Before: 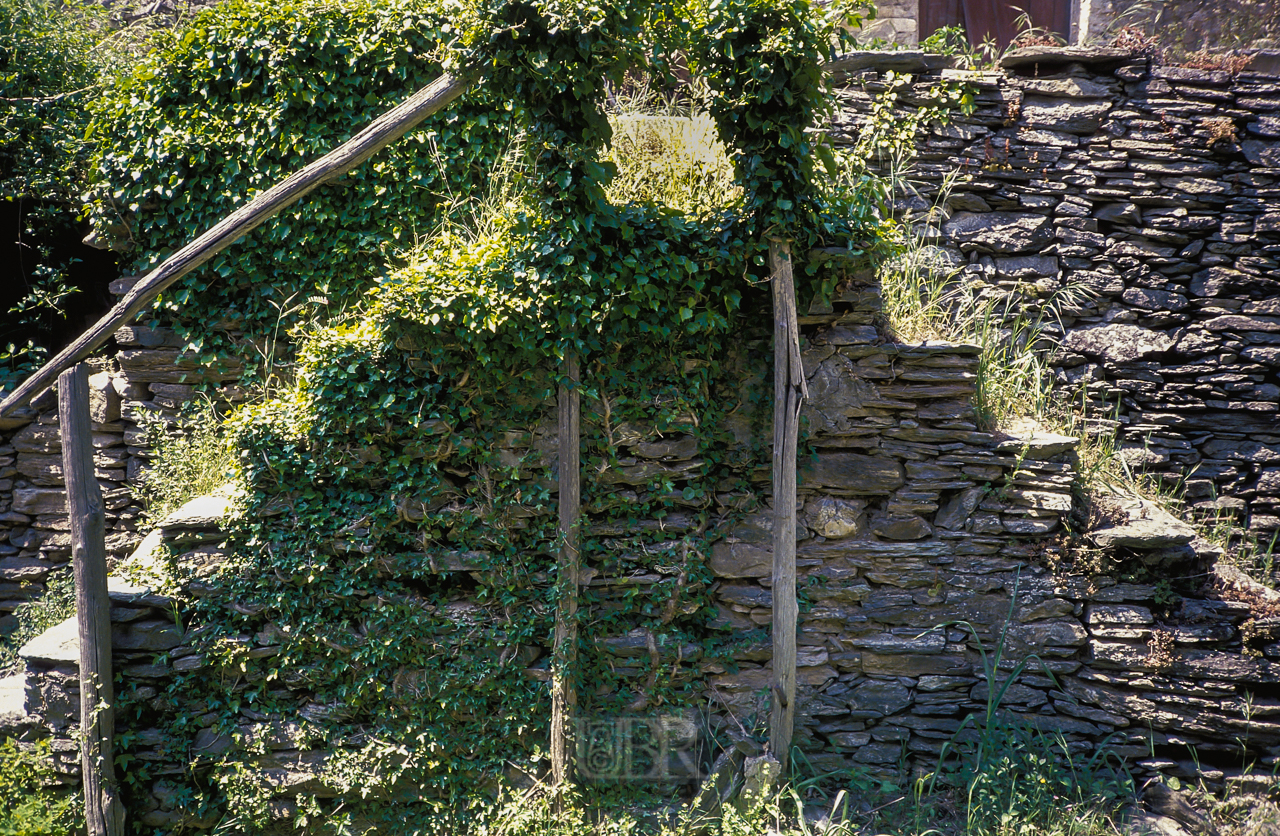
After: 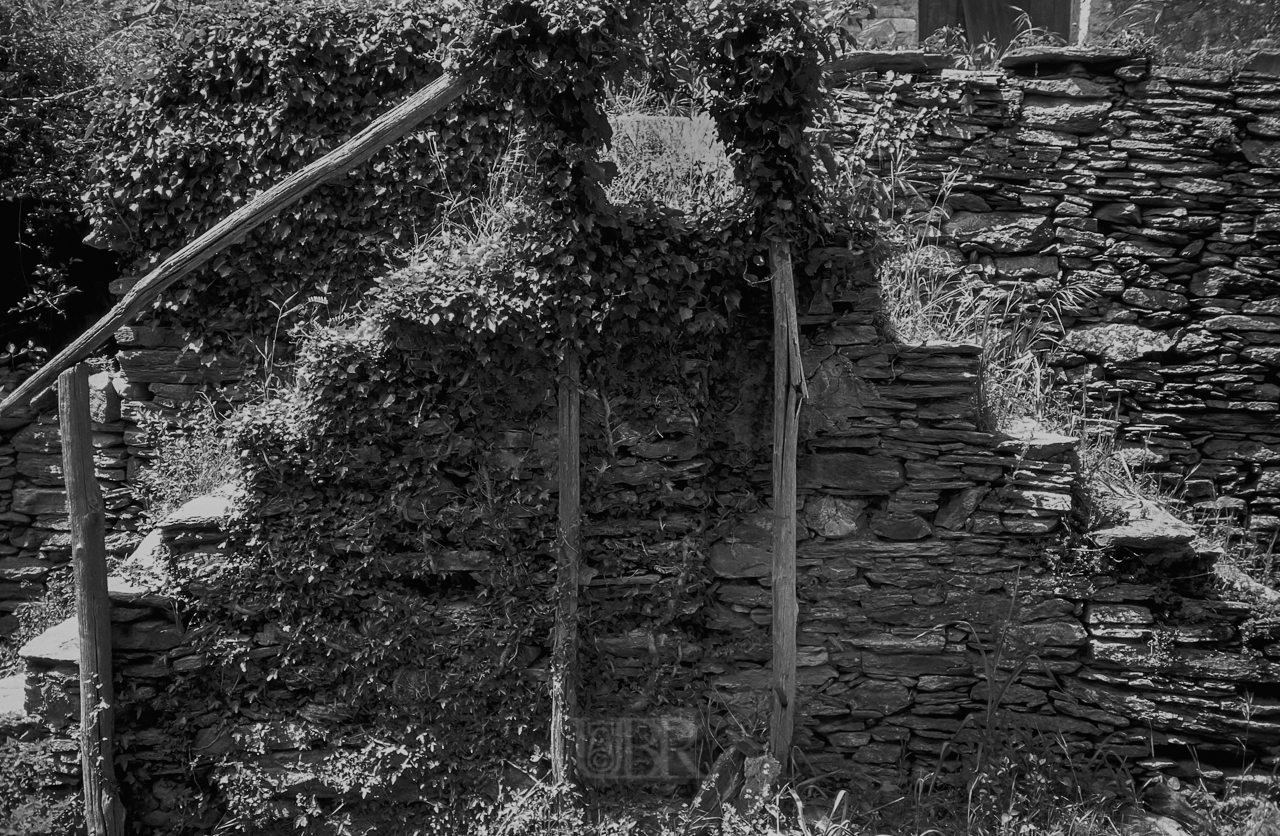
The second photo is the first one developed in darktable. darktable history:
color calibration: output gray [0.253, 0.26, 0.487, 0], gray › normalize channels true, illuminant same as pipeline (D50), adaptation XYZ, x 0.346, y 0.359, gamut compression 0
exposure: exposure -0.462 EV, compensate highlight preservation false
monochrome: on, module defaults
